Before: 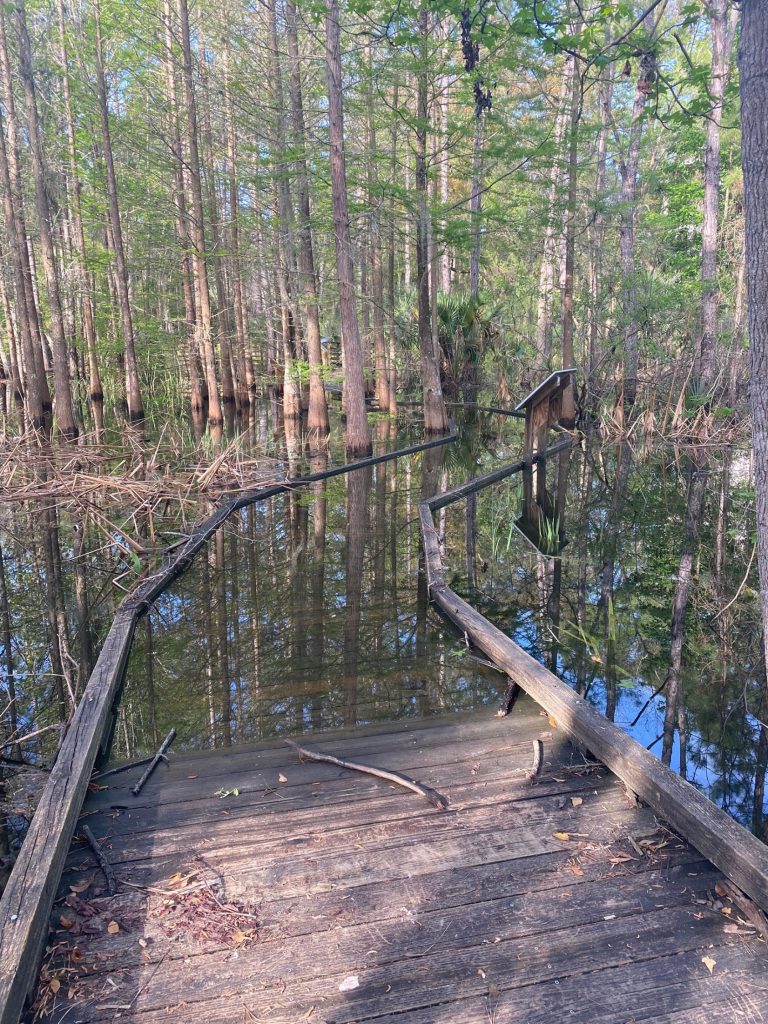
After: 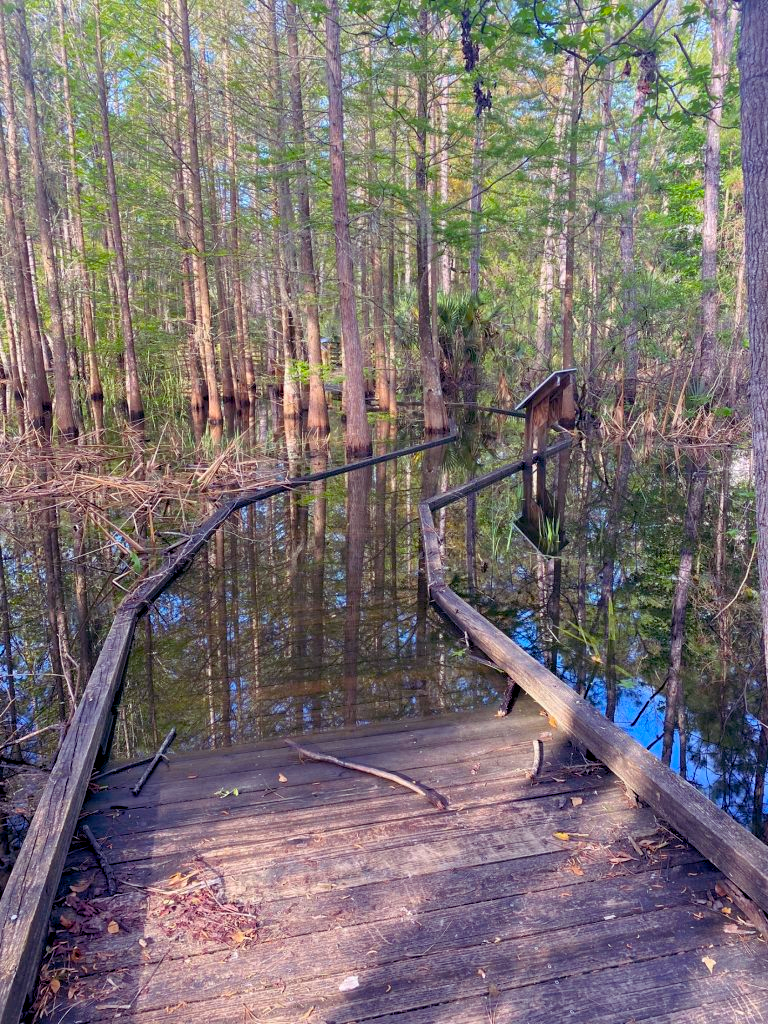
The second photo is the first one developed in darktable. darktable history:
color balance rgb: shadows lift › chroma 6.303%, shadows lift › hue 305.47°, global offset › luminance -0.865%, perceptual saturation grading › global saturation 30.006%, global vibrance 20%
